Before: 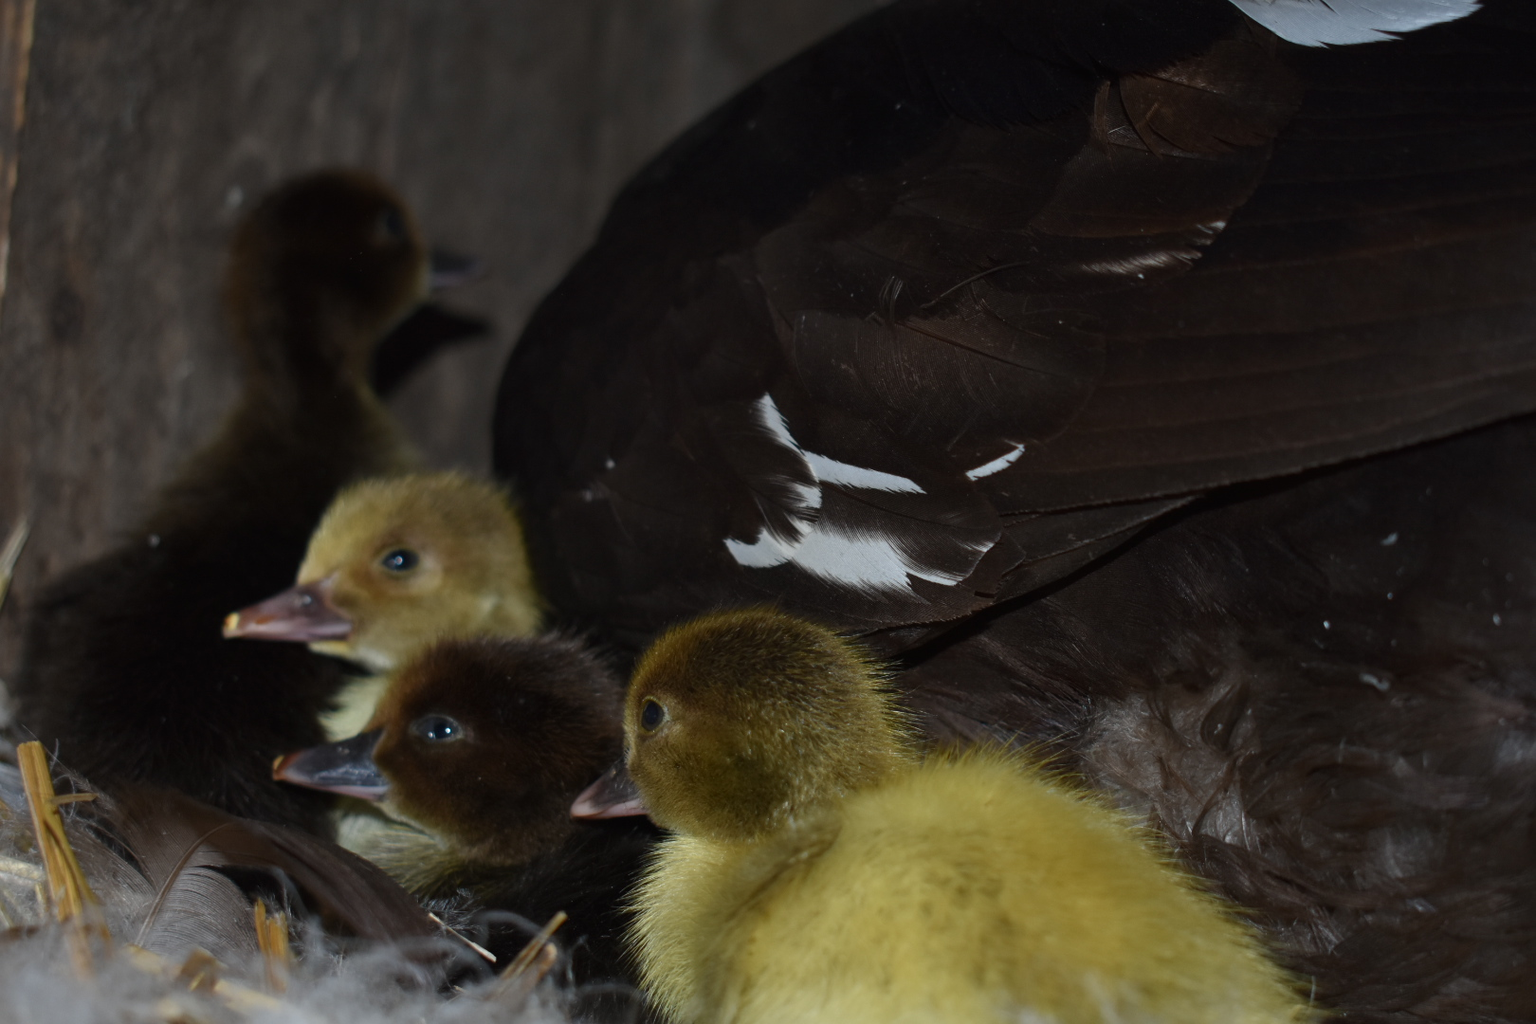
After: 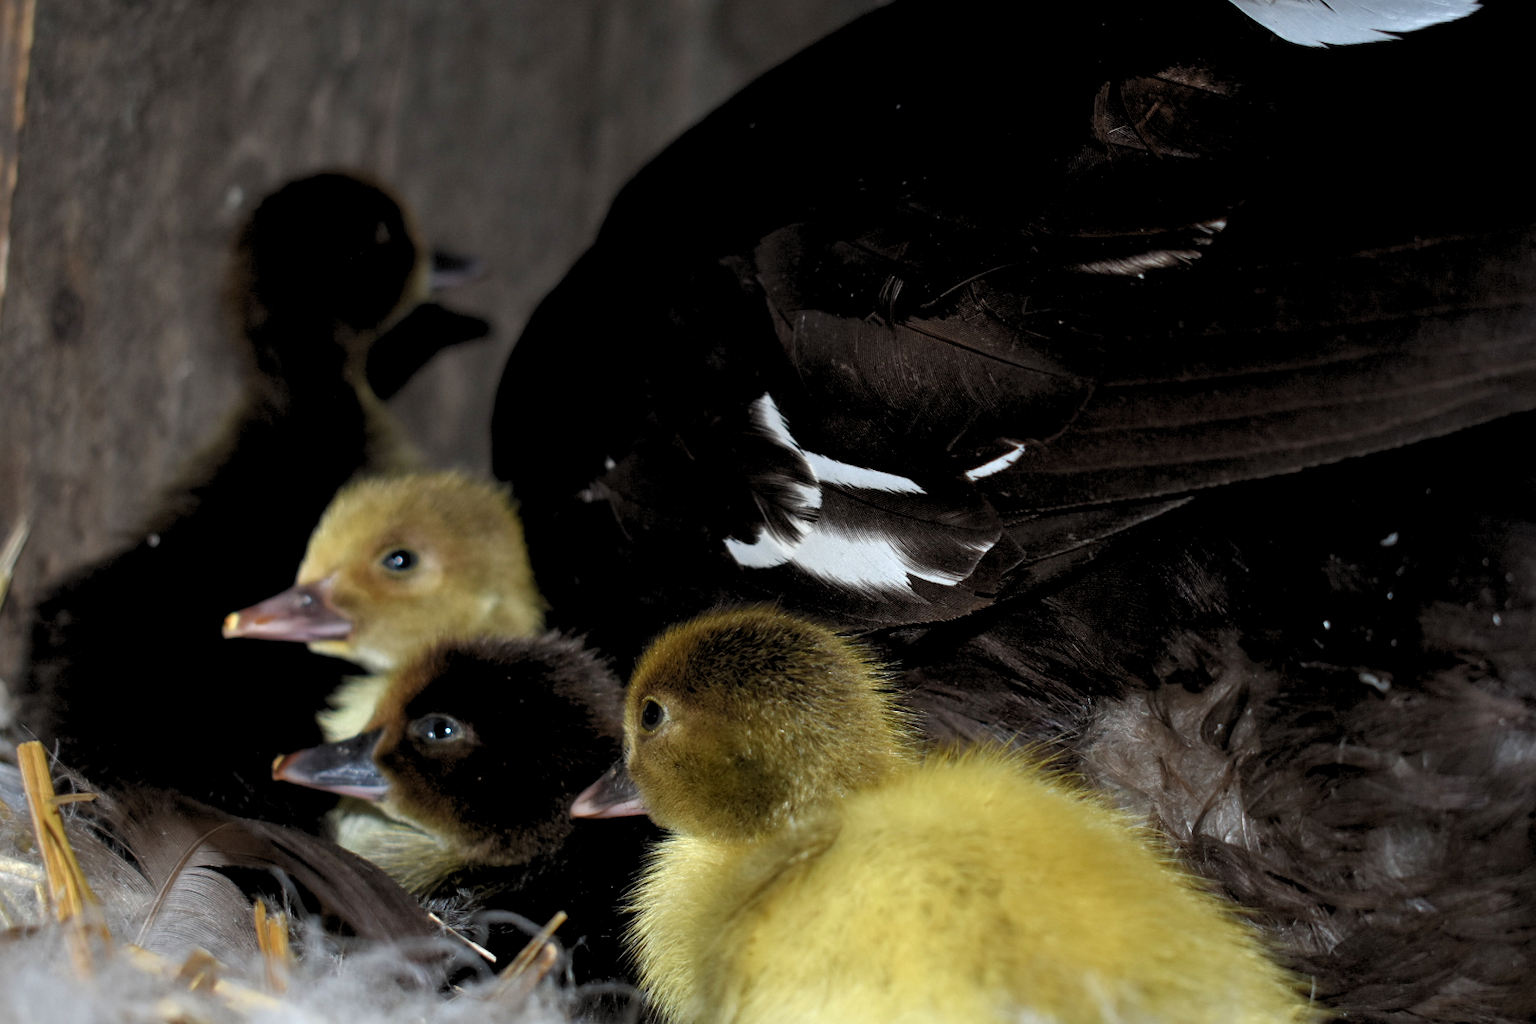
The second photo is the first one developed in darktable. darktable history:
exposure: exposure 0.6 EV, compensate highlight preservation false
rgb levels: levels [[0.013, 0.434, 0.89], [0, 0.5, 1], [0, 0.5, 1]]
